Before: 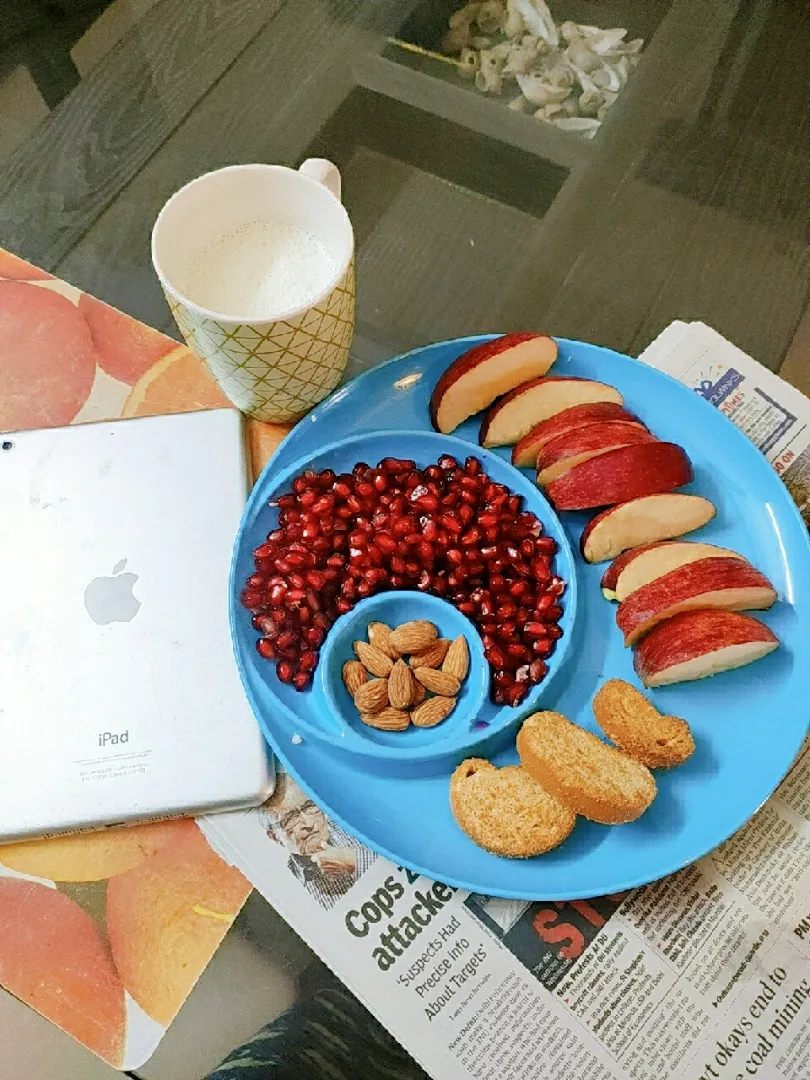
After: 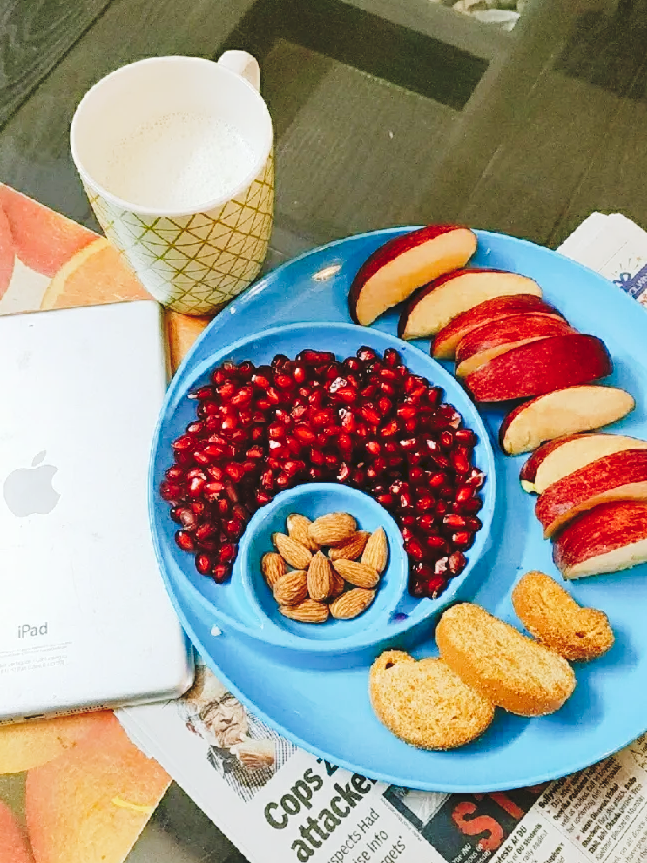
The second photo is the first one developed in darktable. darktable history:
crop and rotate: left 10.071%, top 10.071%, right 10.02%, bottom 10.02%
tone curve: curves: ch0 [(0, 0) (0.003, 0.077) (0.011, 0.079) (0.025, 0.085) (0.044, 0.095) (0.069, 0.109) (0.1, 0.124) (0.136, 0.142) (0.177, 0.169) (0.224, 0.207) (0.277, 0.267) (0.335, 0.347) (0.399, 0.442) (0.468, 0.54) (0.543, 0.635) (0.623, 0.726) (0.709, 0.813) (0.801, 0.882) (0.898, 0.934) (1, 1)], preserve colors none
